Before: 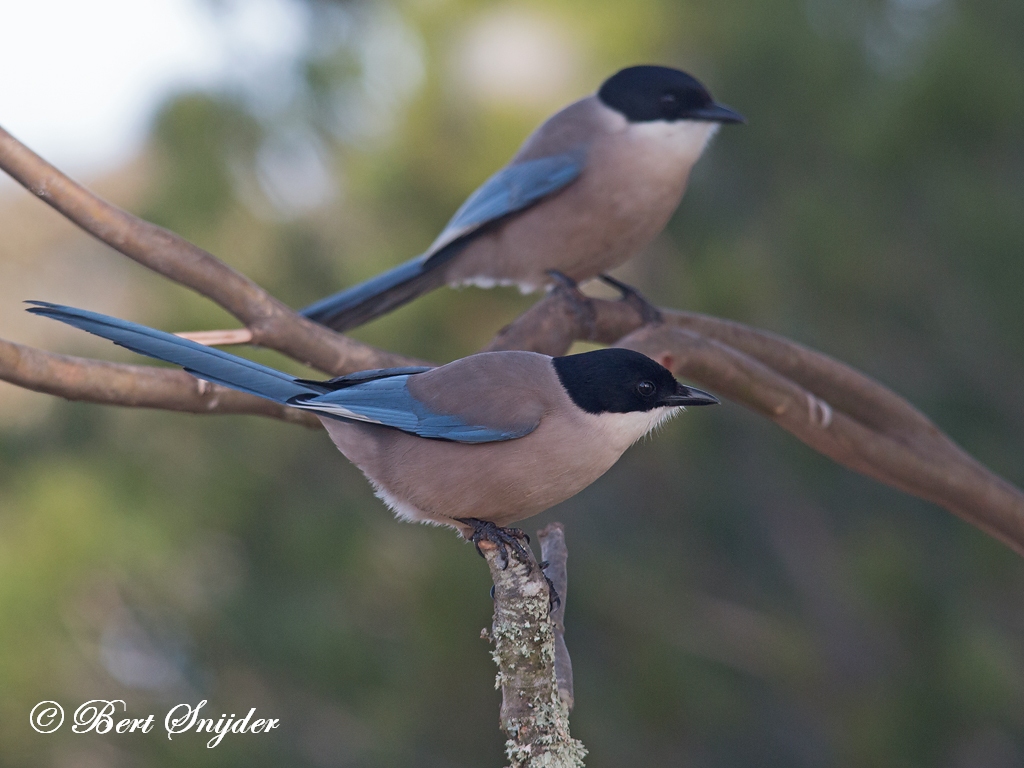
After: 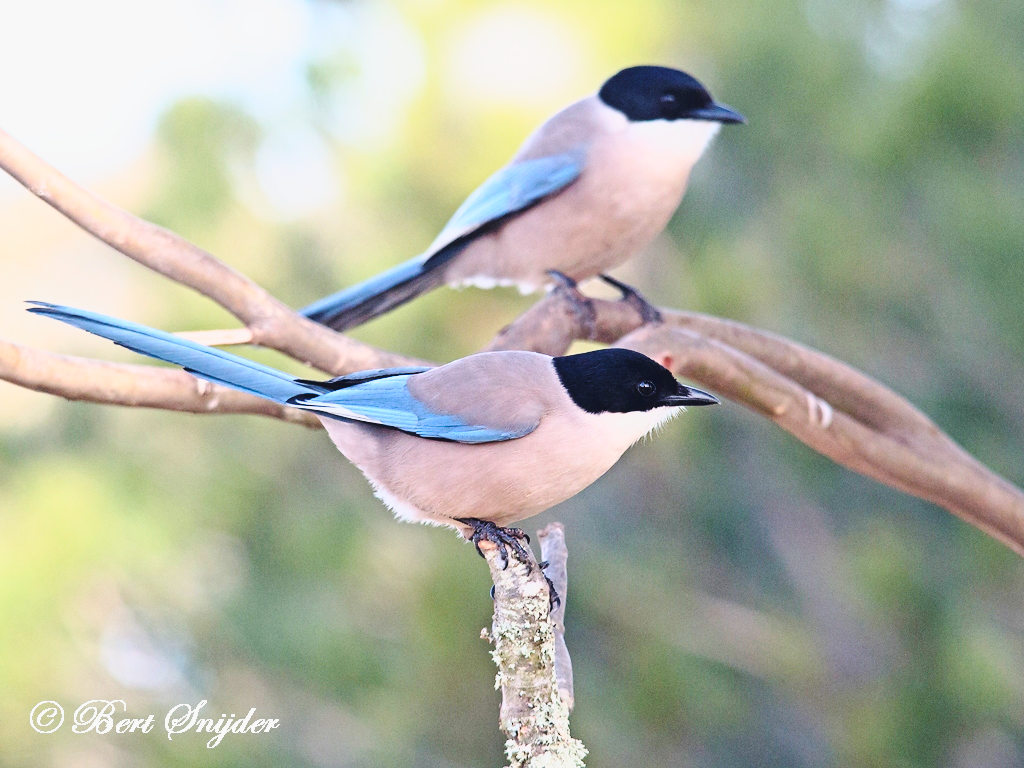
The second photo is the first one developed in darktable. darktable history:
exposure: exposure 0.376 EV, compensate highlight preservation false
tone curve: curves: ch0 [(0, 0.049) (0.113, 0.084) (0.285, 0.301) (0.673, 0.796) (0.845, 0.932) (0.994, 0.971)]; ch1 [(0, 0) (0.456, 0.424) (0.498, 0.5) (0.57, 0.557) (0.631, 0.635) (1, 1)]; ch2 [(0, 0) (0.395, 0.398) (0.44, 0.456) (0.502, 0.507) (0.55, 0.559) (0.67, 0.702) (1, 1)], color space Lab, linked channels, preserve colors none
base curve: curves: ch0 [(0, 0) (0.032, 0.037) (0.105, 0.228) (0.435, 0.76) (0.856, 0.983) (1, 1)], preserve colors none
